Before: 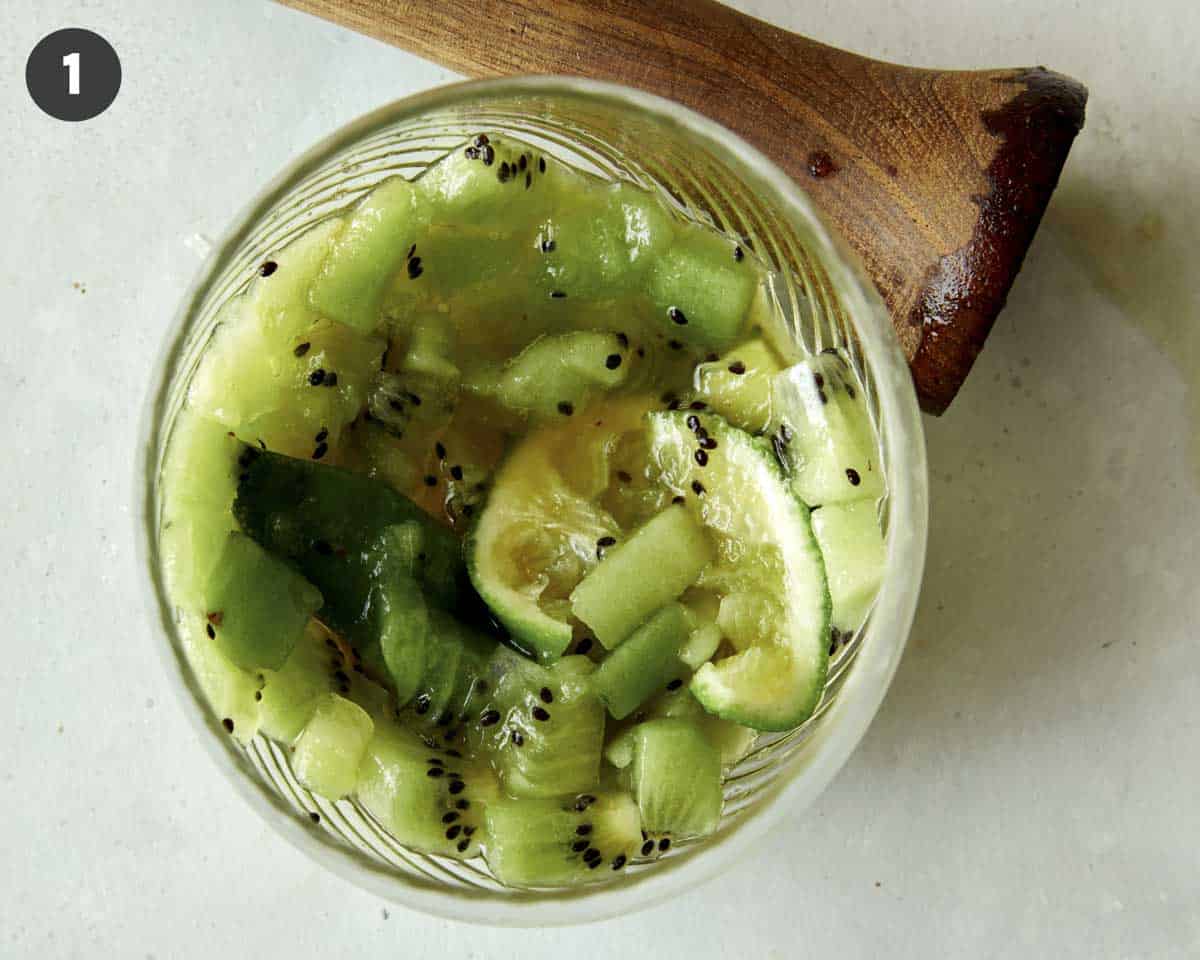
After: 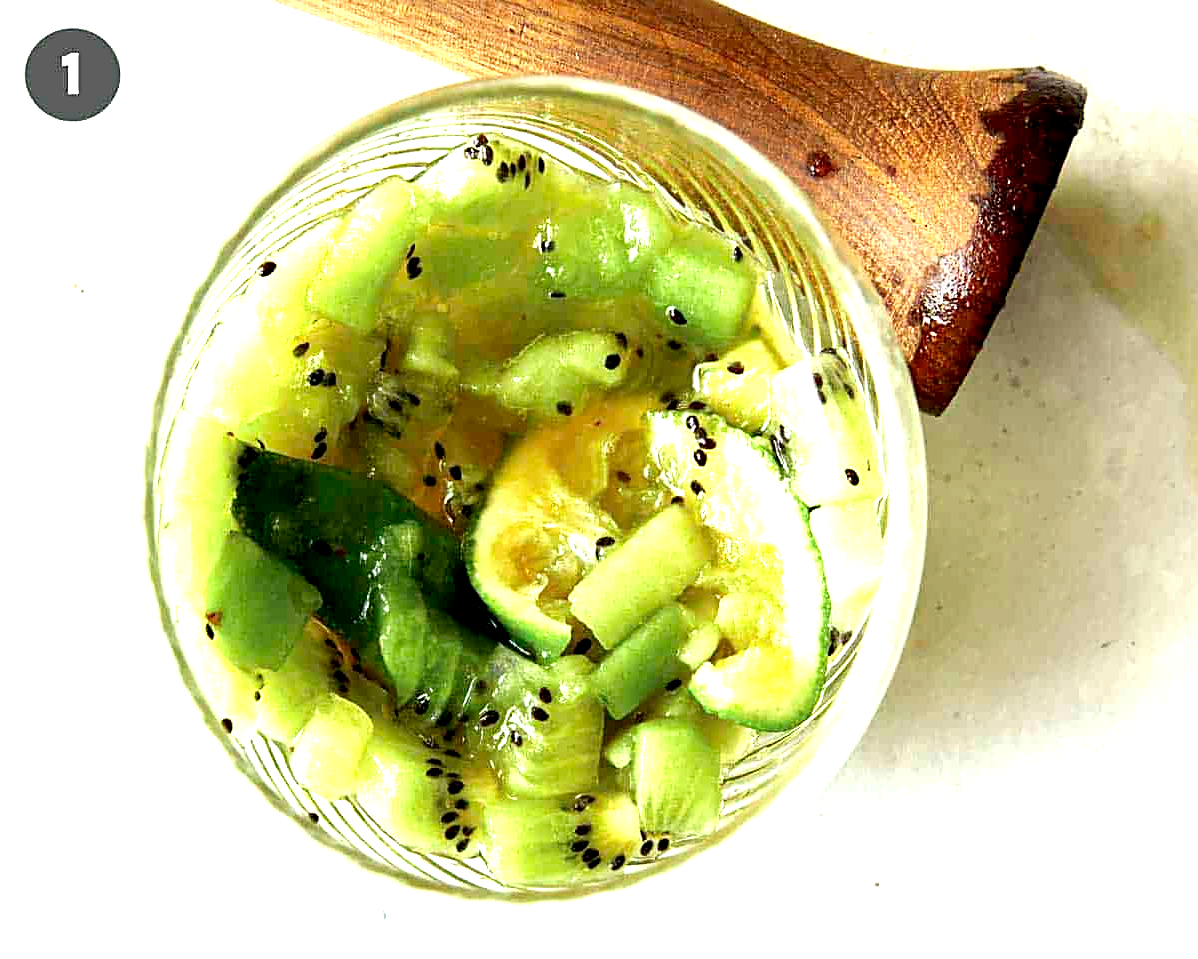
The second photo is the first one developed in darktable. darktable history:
crop and rotate: left 0.138%, bottom 0.008%
sharpen: on, module defaults
exposure: black level correction 0.001, exposure 1.398 EV, compensate highlight preservation false
